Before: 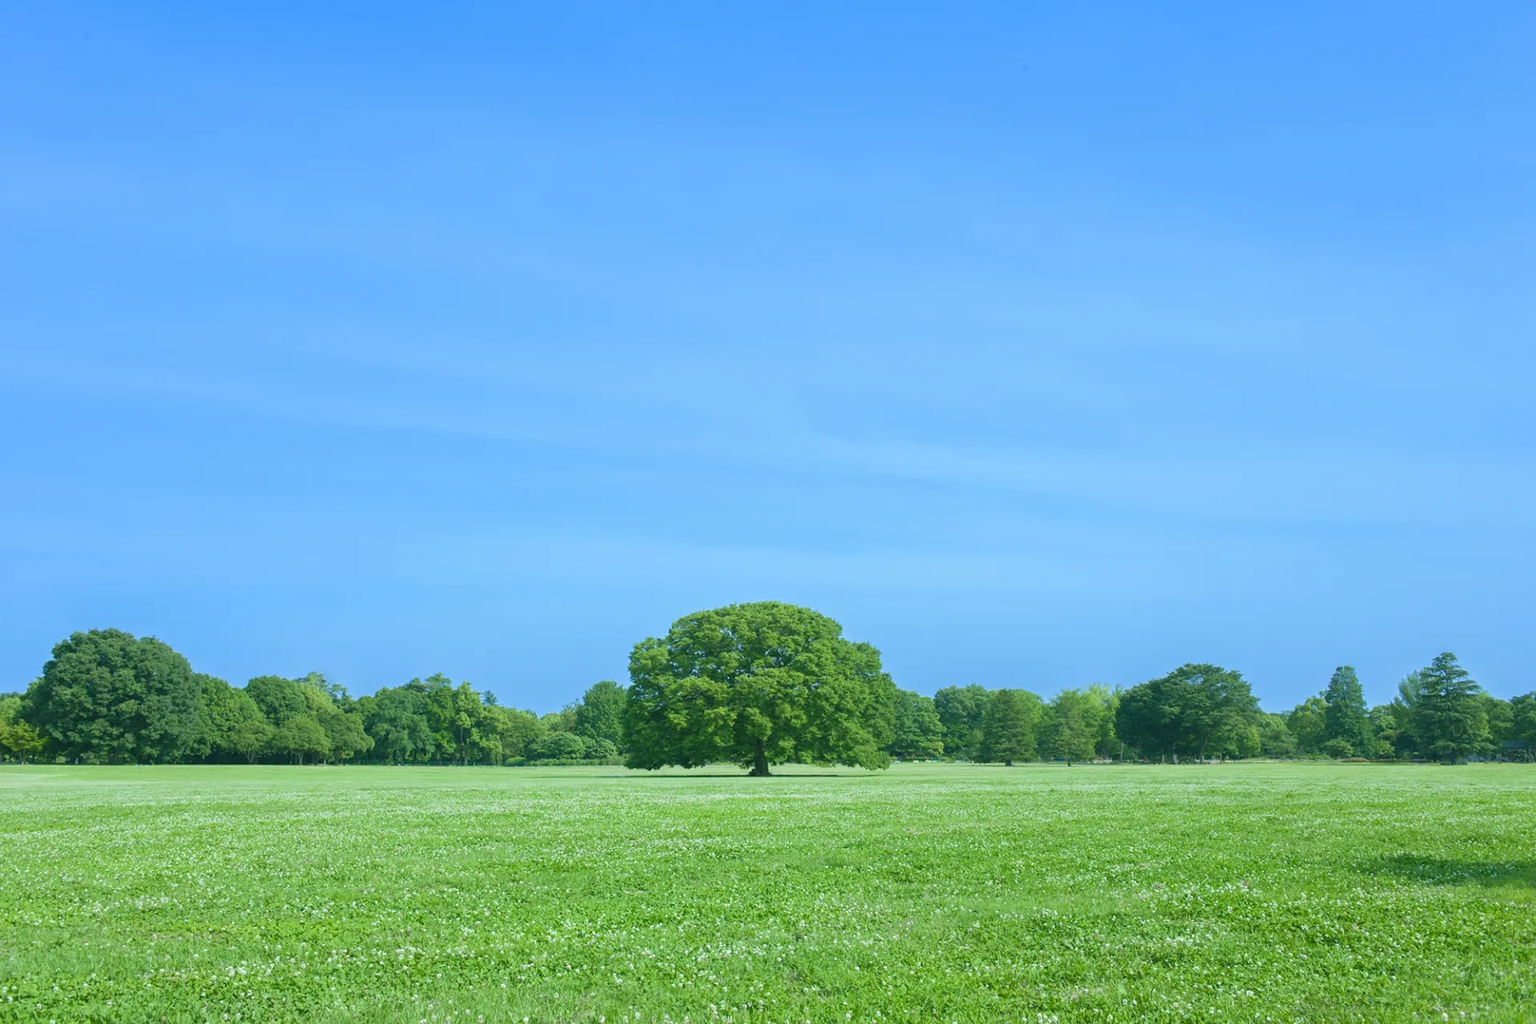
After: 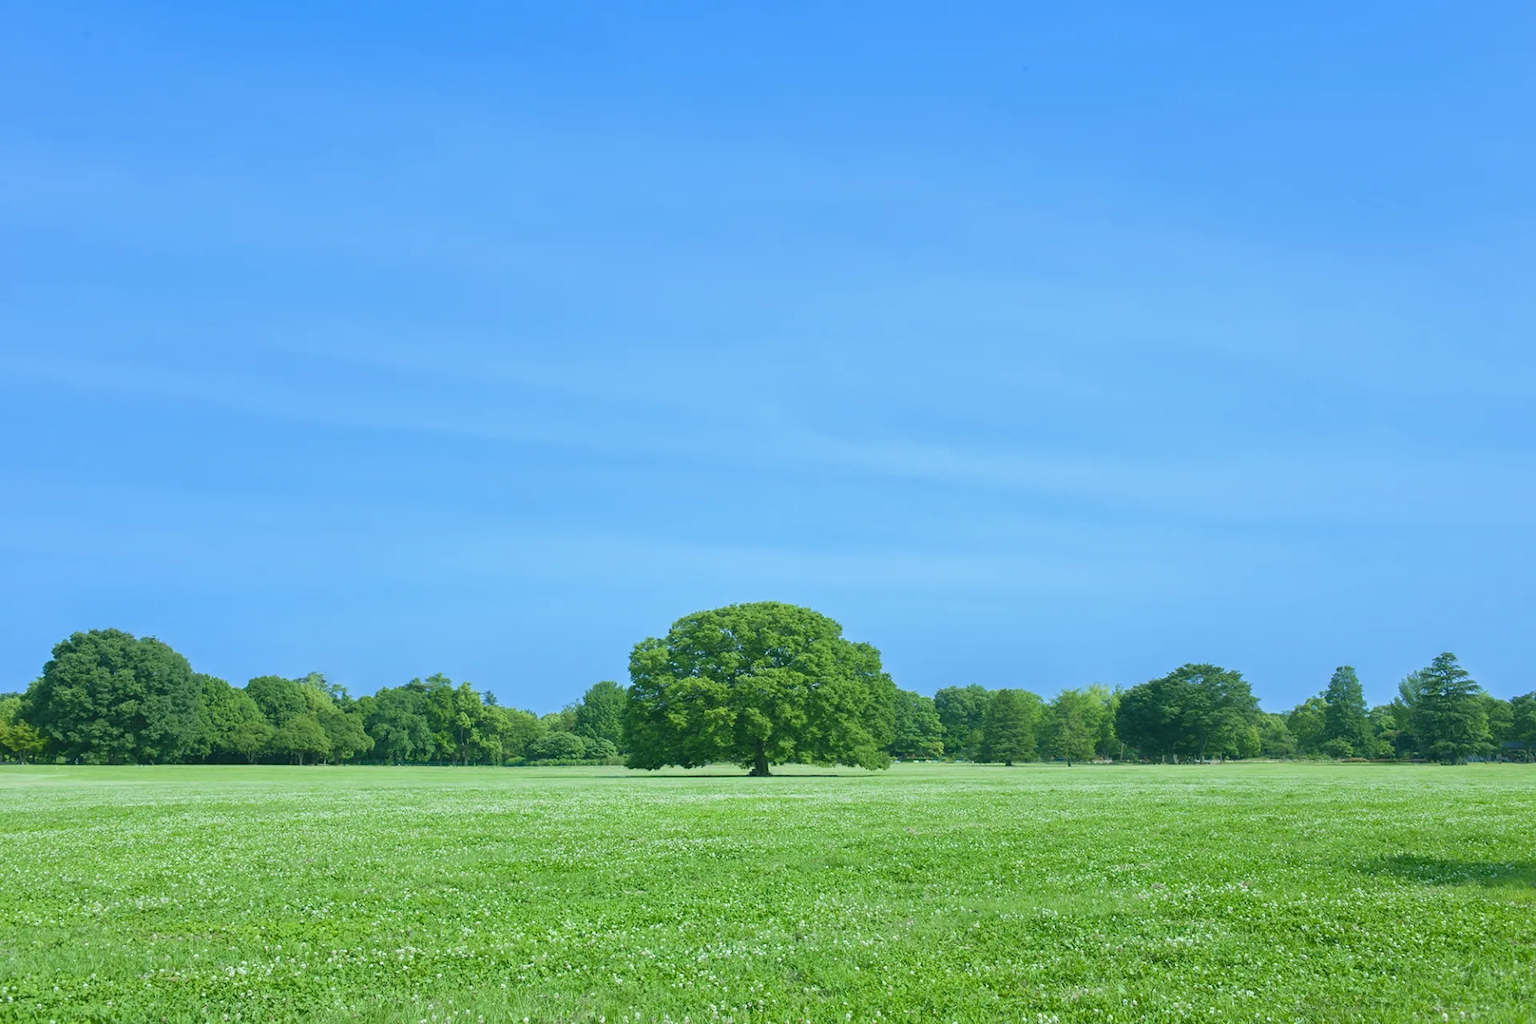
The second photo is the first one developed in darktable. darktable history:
shadows and highlights: shadows 32.21, highlights -31.68, soften with gaussian
